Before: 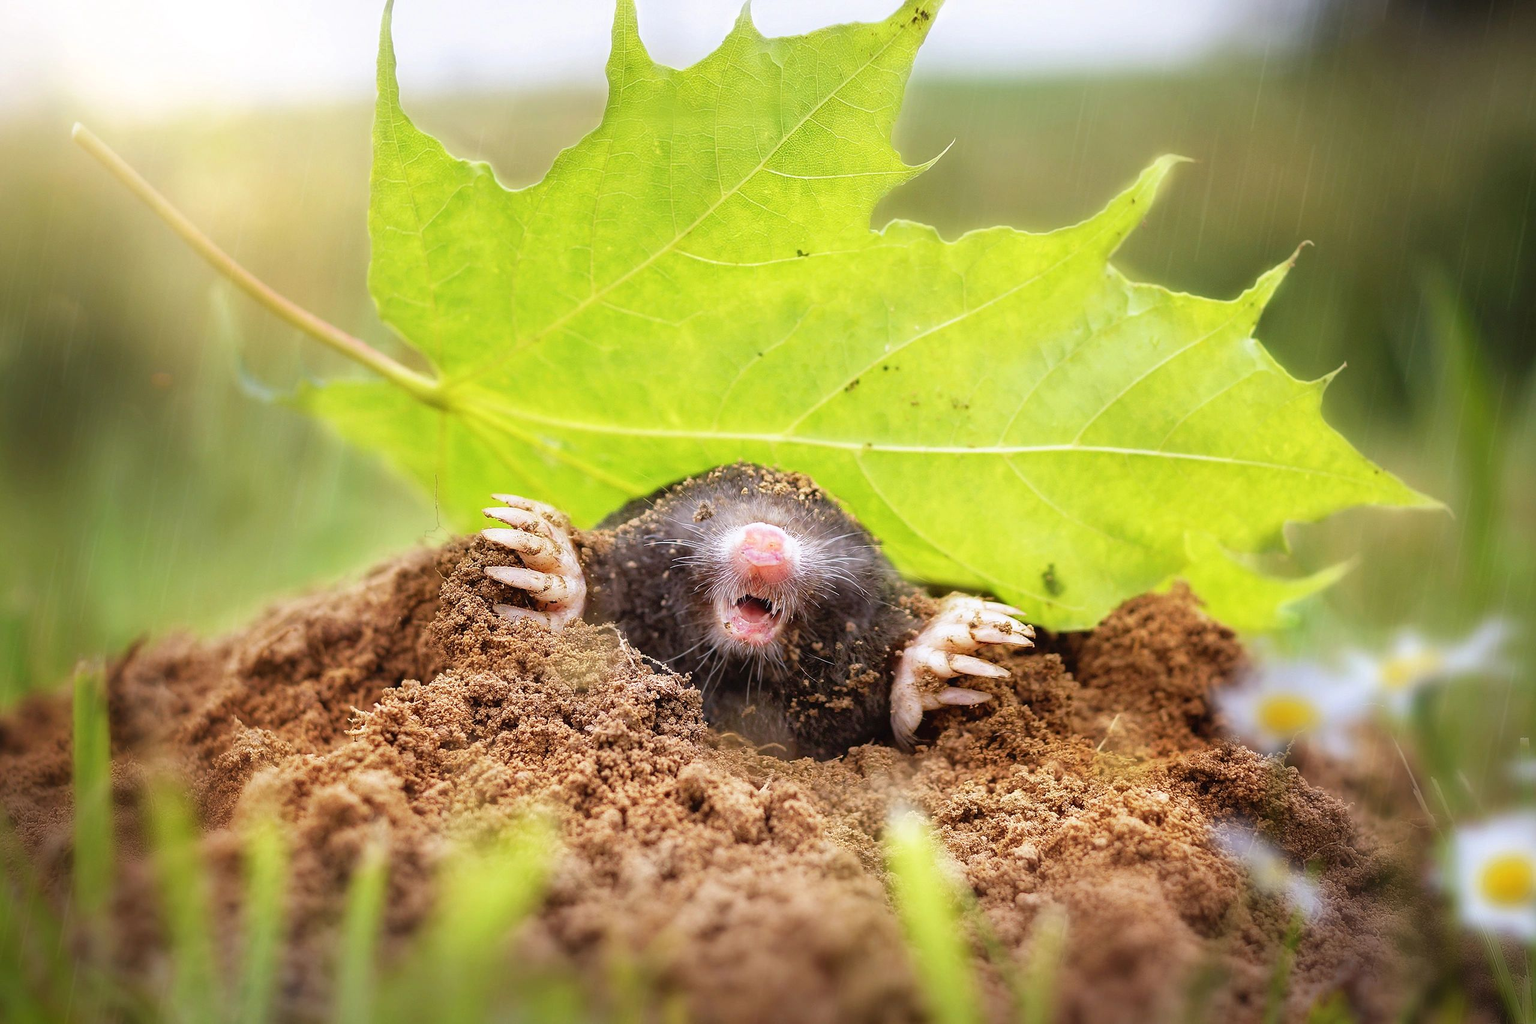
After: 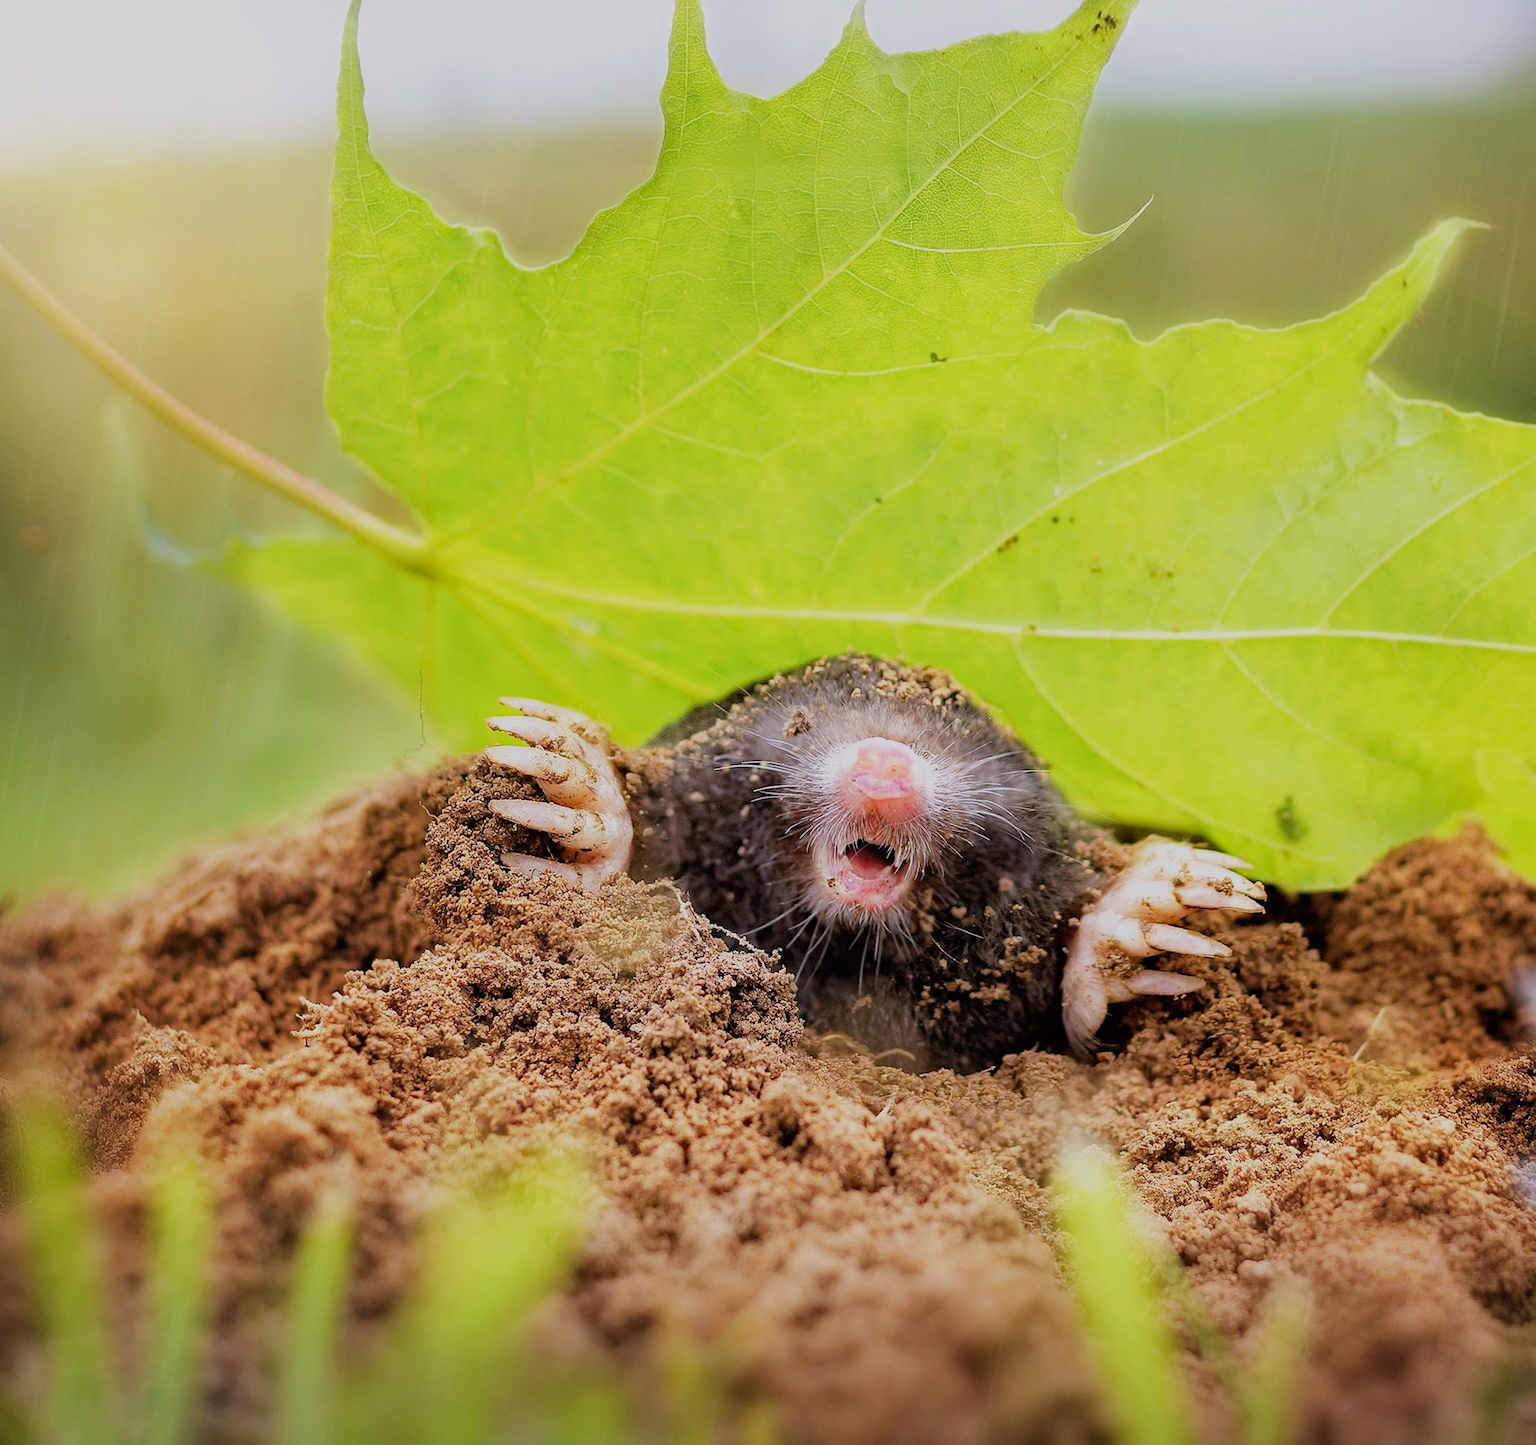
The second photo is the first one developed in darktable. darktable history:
filmic rgb: black relative exposure -7.65 EV, white relative exposure 4.56 EV, threshold 3.04 EV, hardness 3.61, enable highlight reconstruction true
haze removal: compatibility mode true, adaptive false
crop and rotate: left 9.007%, right 20.125%
